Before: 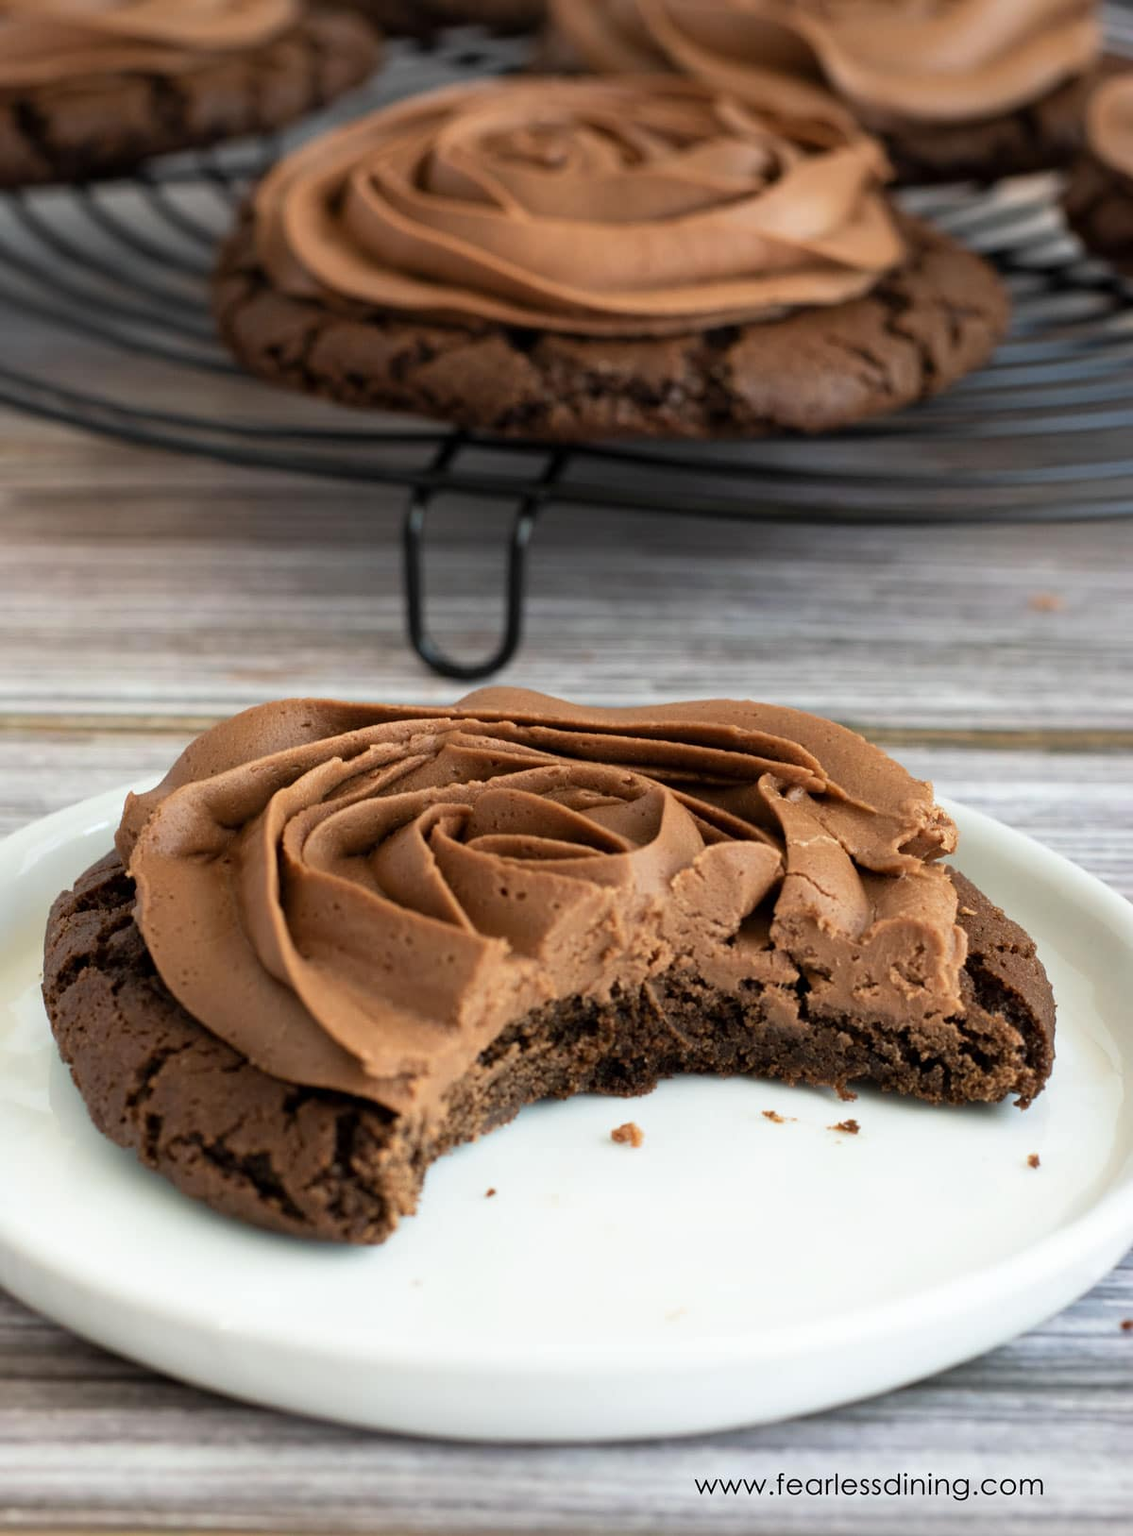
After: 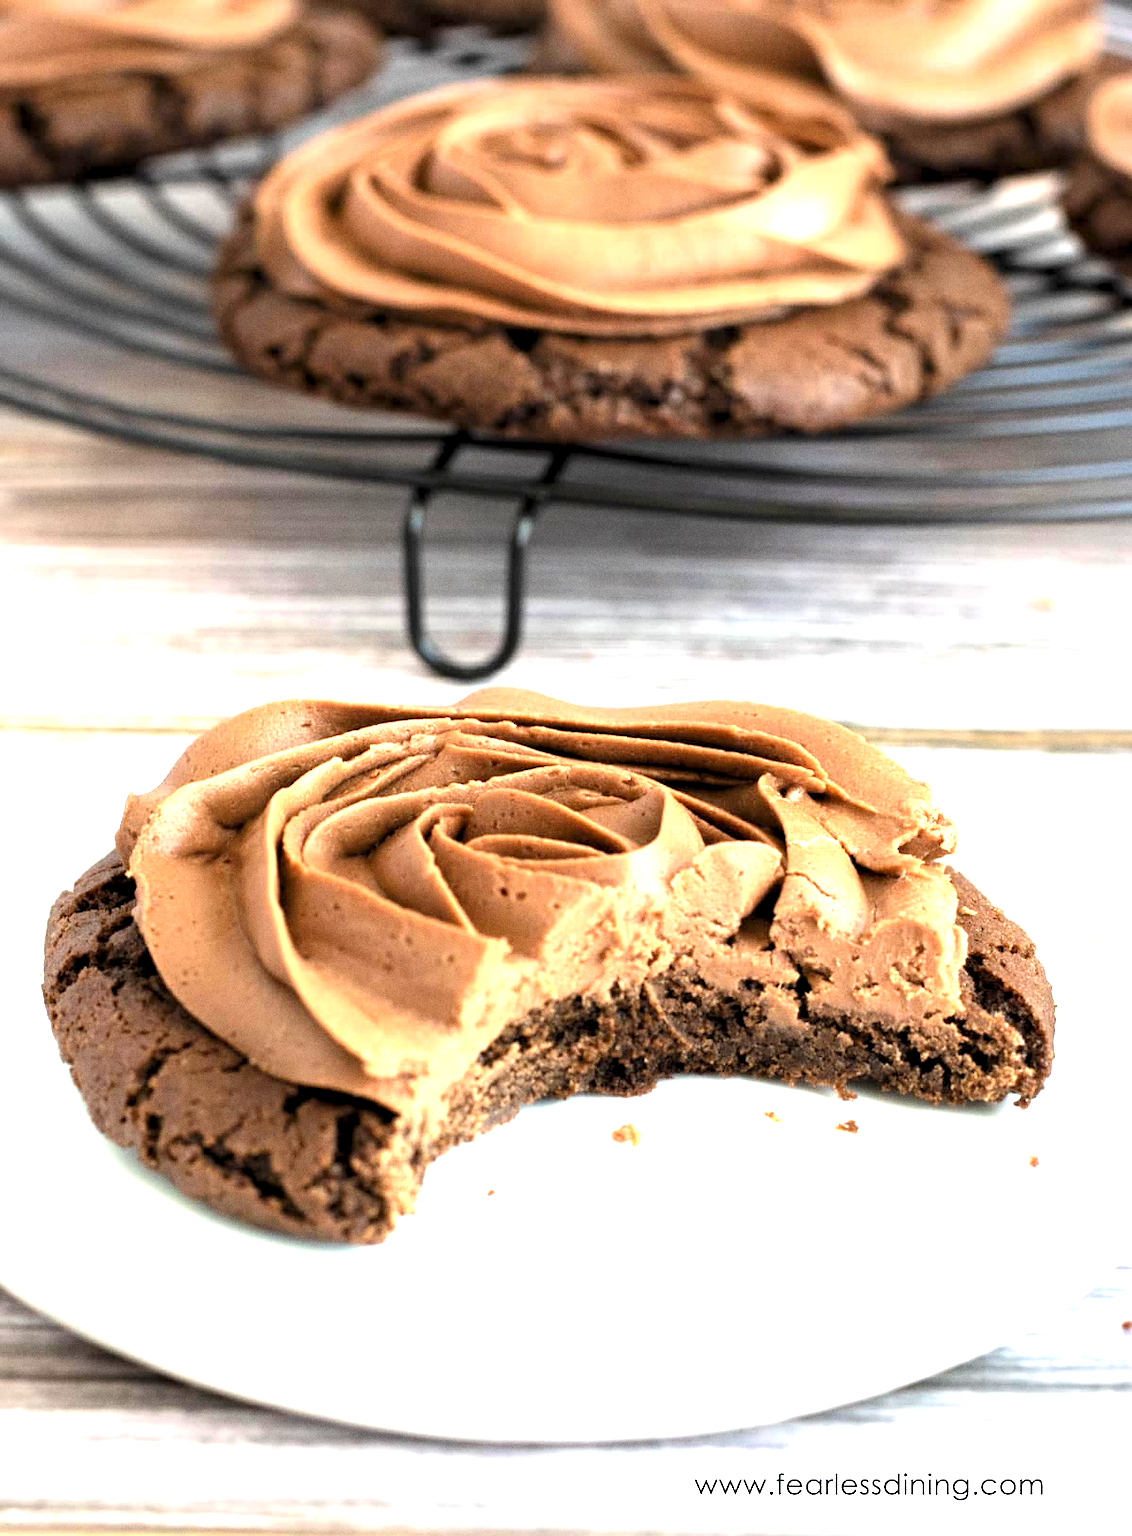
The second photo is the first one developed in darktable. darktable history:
levels: levels [0.031, 0.5, 0.969]
exposure: black level correction 0.001, exposure 1.646 EV, compensate exposure bias true, compensate highlight preservation false
grain: coarseness 3.21 ISO
